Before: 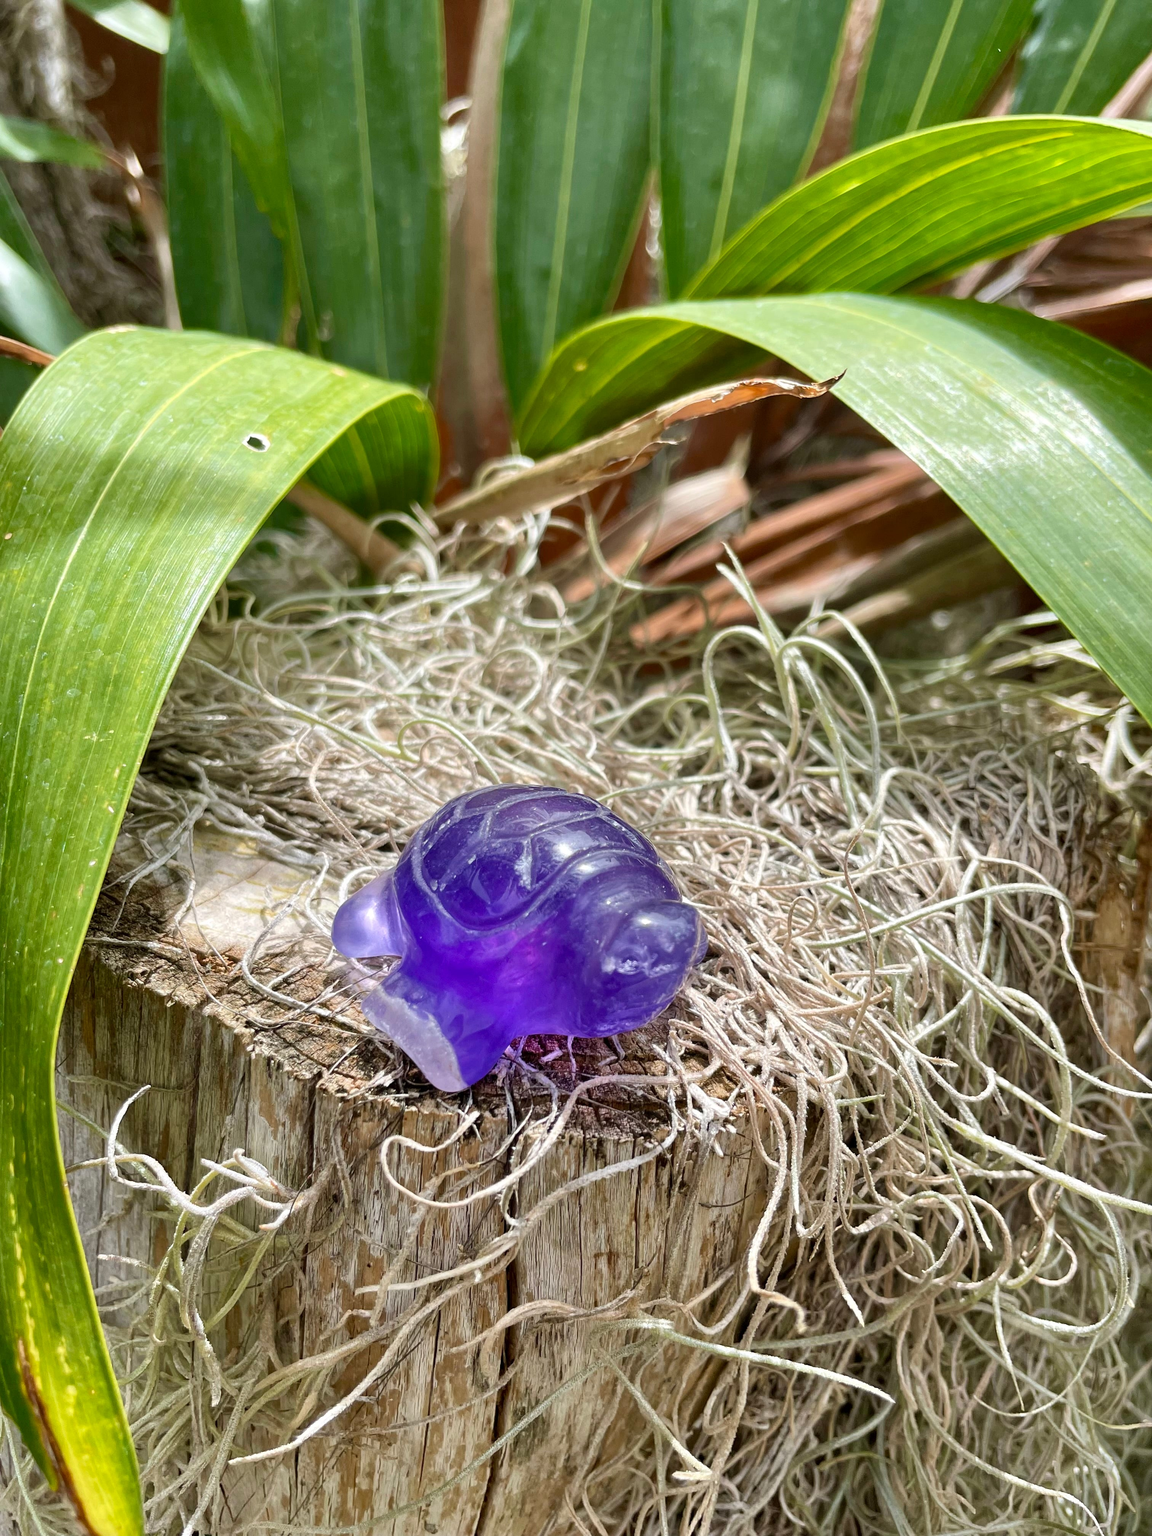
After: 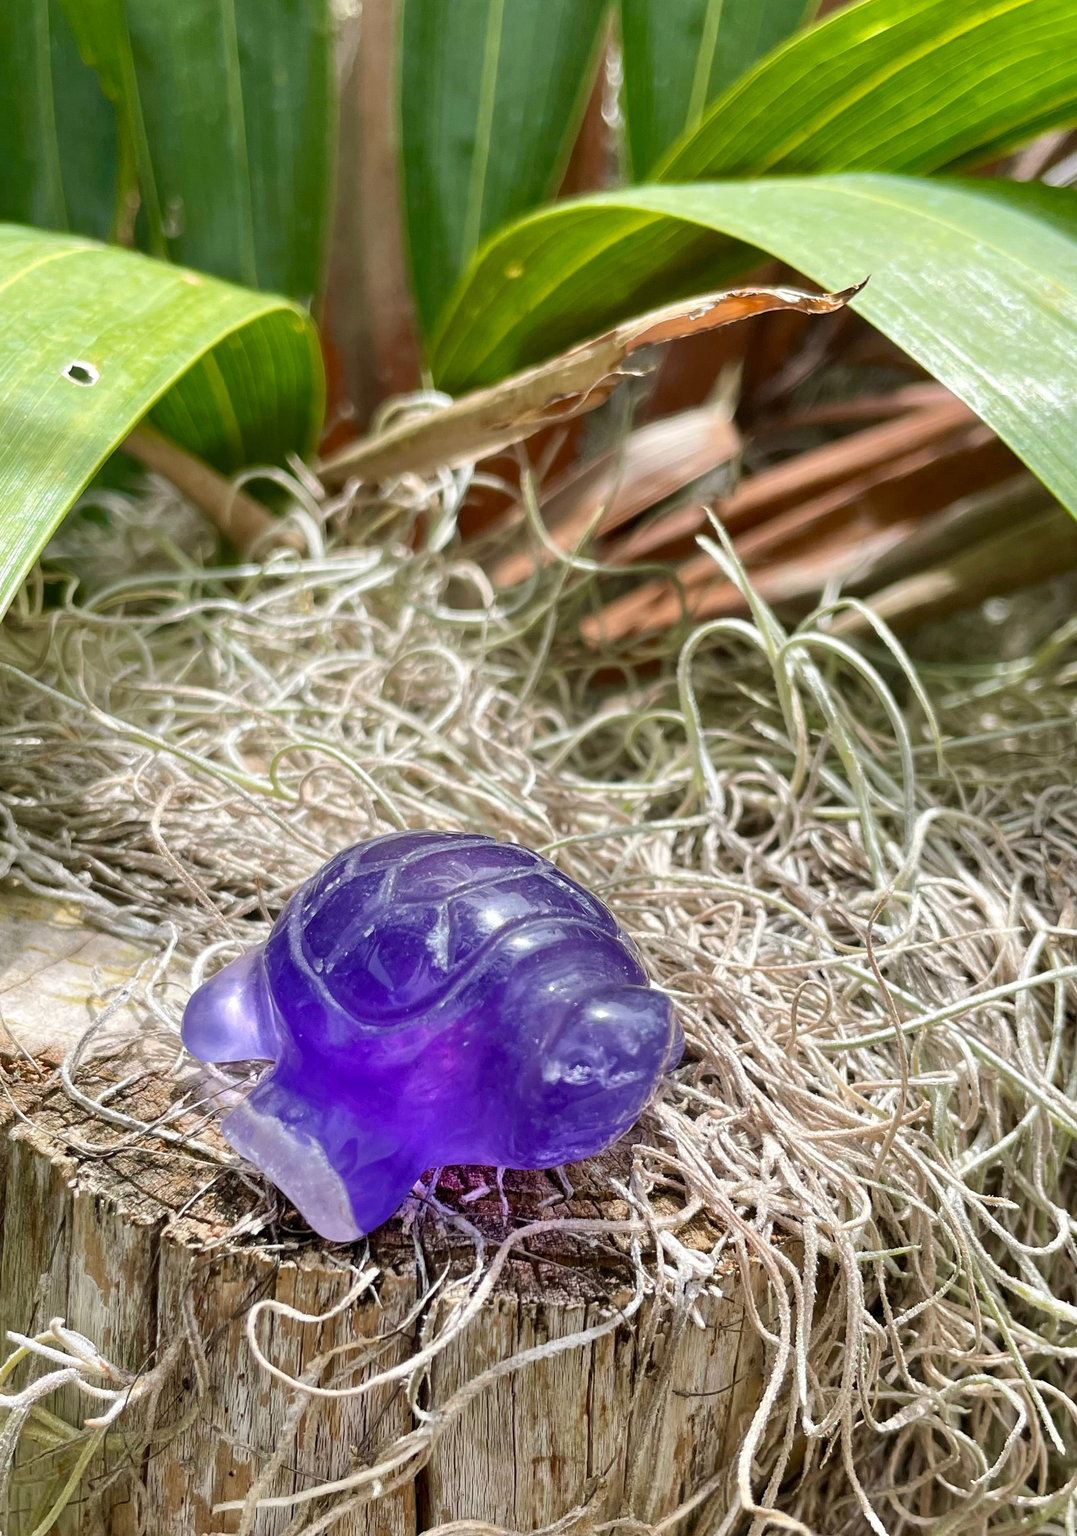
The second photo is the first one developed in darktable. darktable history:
crop and rotate: left 17.046%, top 10.659%, right 12.989%, bottom 14.553%
